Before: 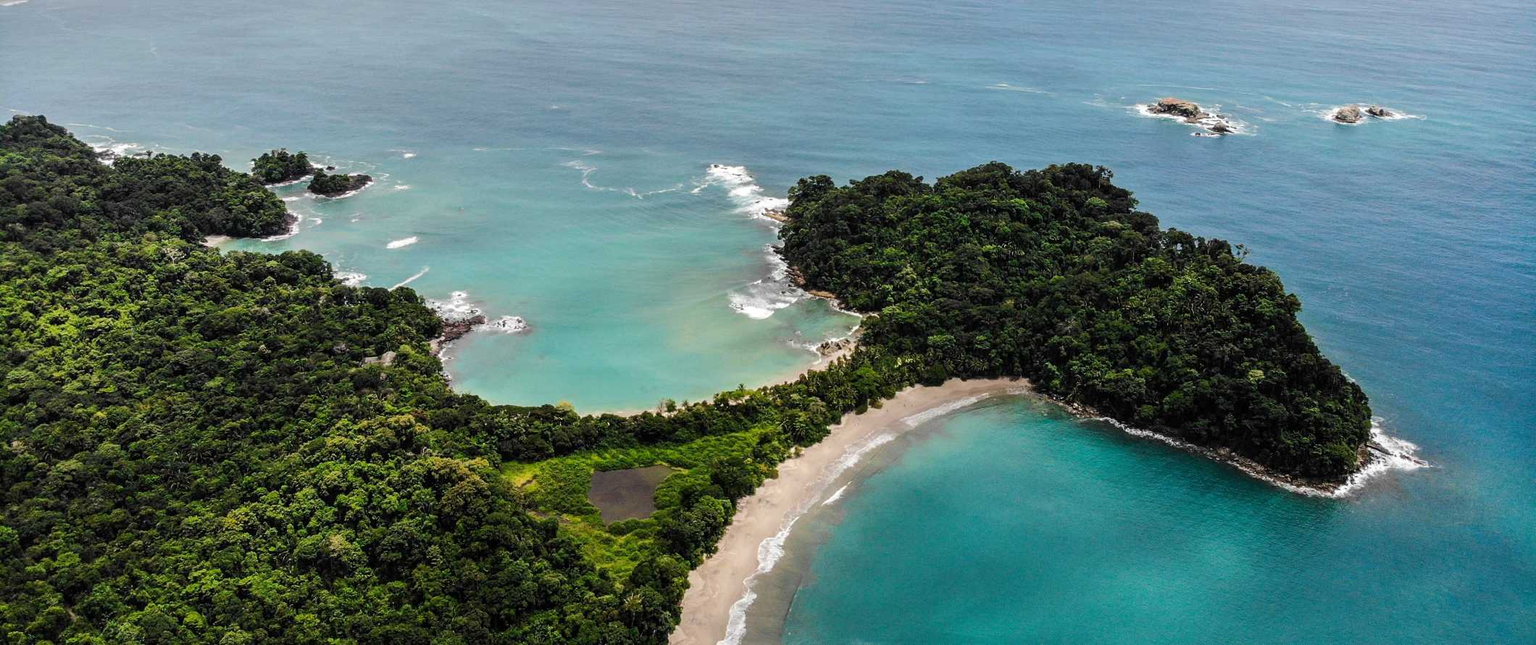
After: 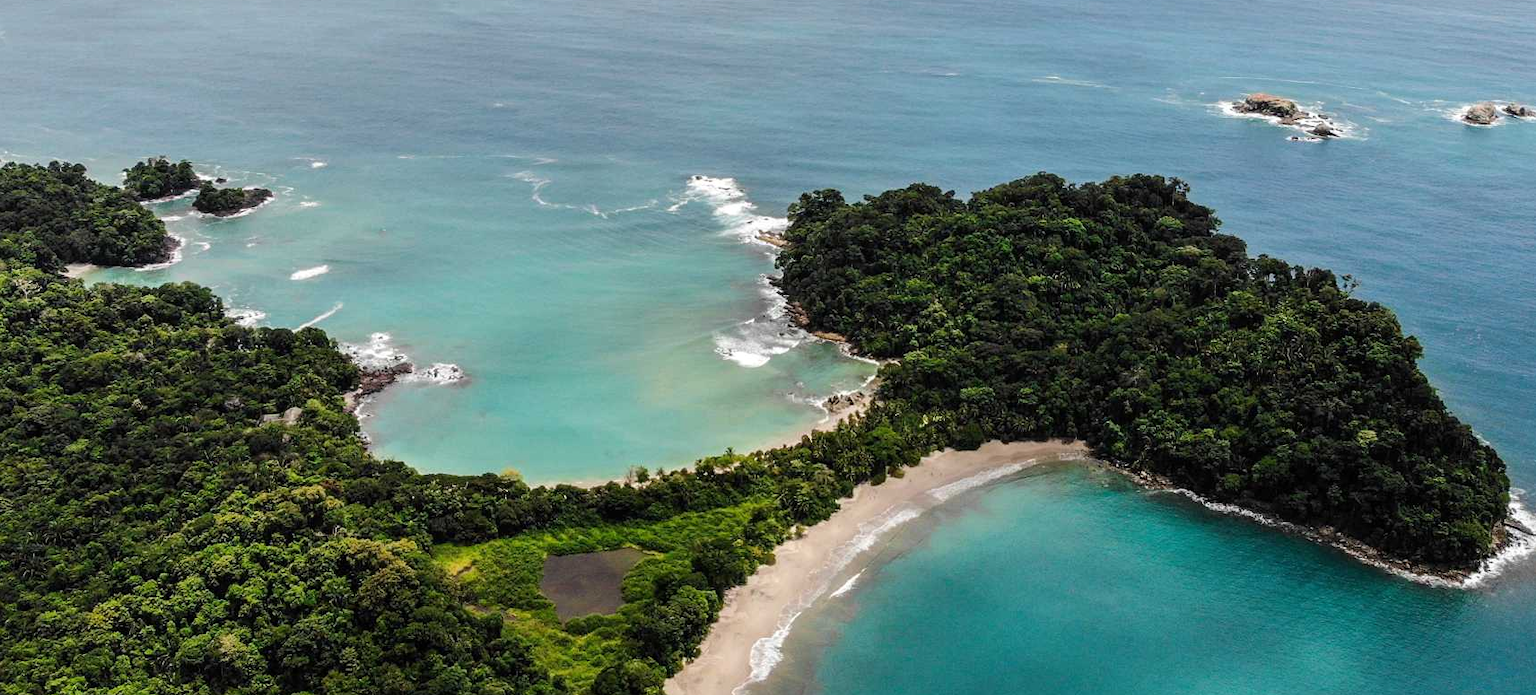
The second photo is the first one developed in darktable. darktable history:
tone equalizer: on, module defaults
crop: left 9.947%, top 3.589%, right 9.268%, bottom 9.314%
